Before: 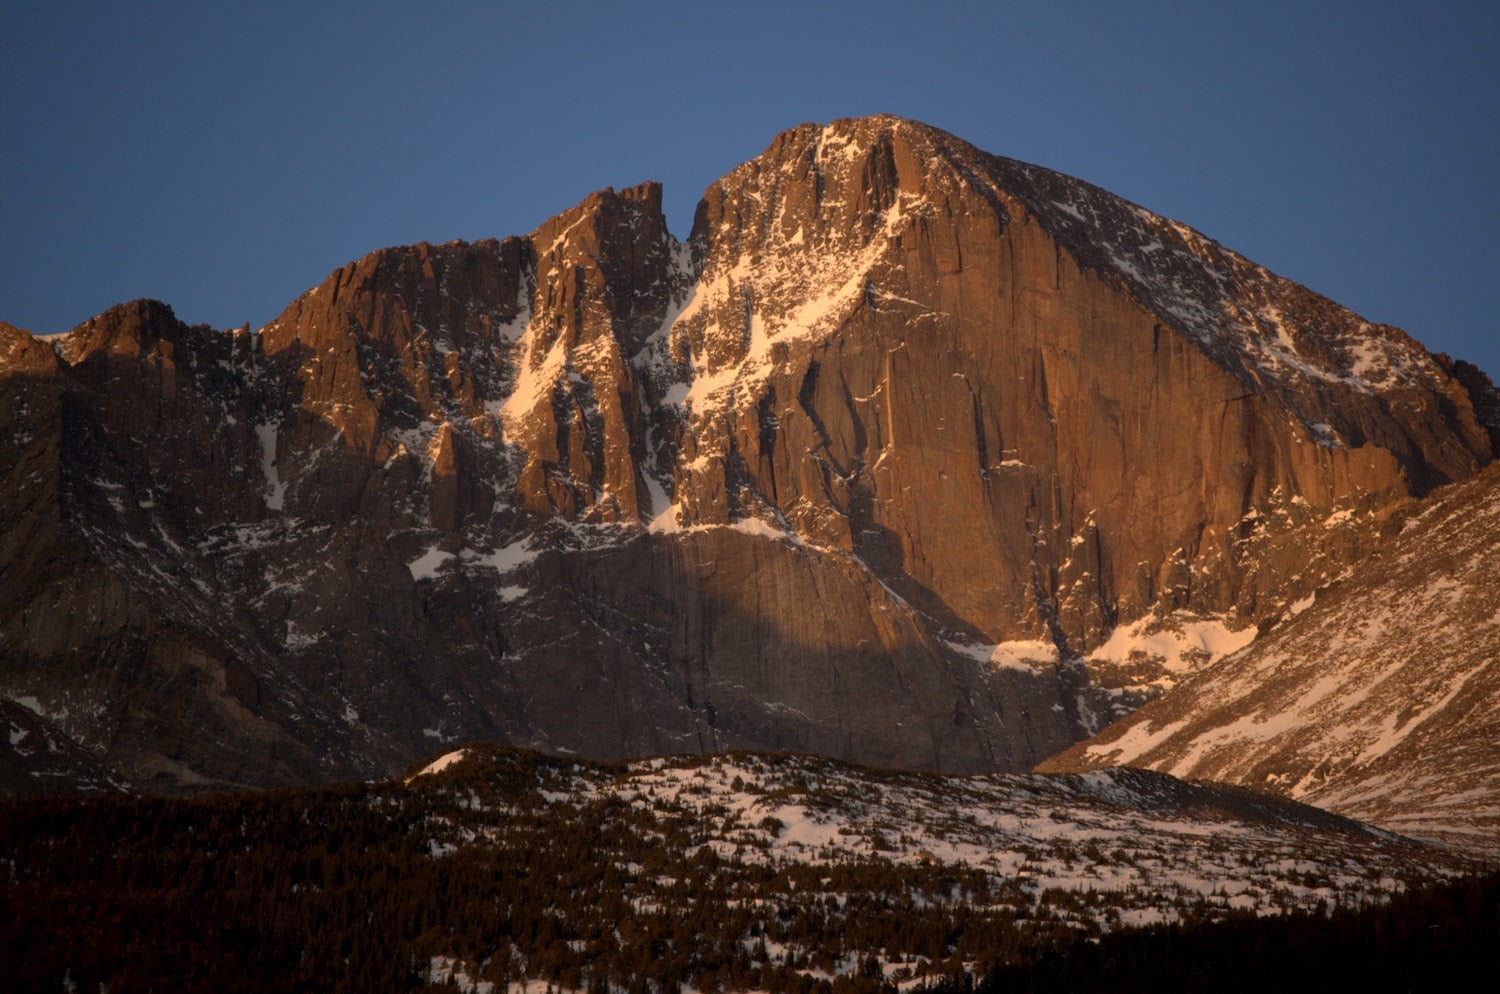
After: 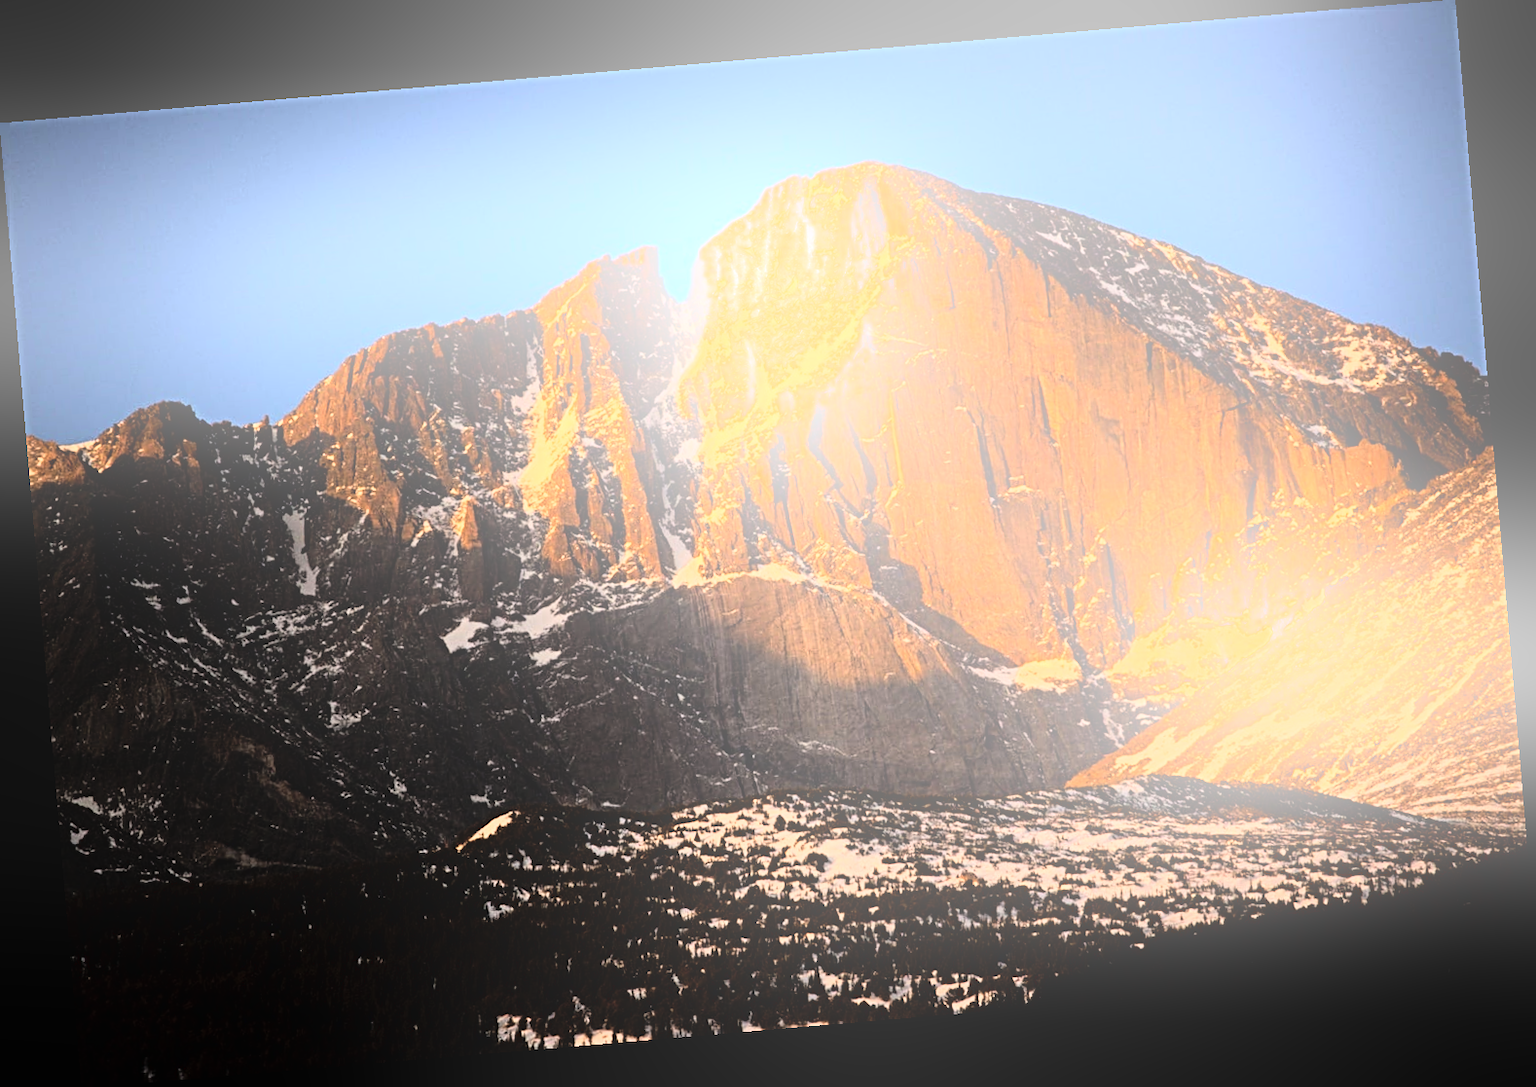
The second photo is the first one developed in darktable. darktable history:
rotate and perspective: rotation -4.86°, automatic cropping off
bloom: size 25%, threshold 5%, strength 90%
local contrast: mode bilateral grid, contrast 20, coarseness 100, detail 150%, midtone range 0.2
sharpen: radius 4
rgb curve: curves: ch0 [(0, 0) (0.21, 0.15) (0.24, 0.21) (0.5, 0.75) (0.75, 0.96) (0.89, 0.99) (1, 1)]; ch1 [(0, 0.02) (0.21, 0.13) (0.25, 0.2) (0.5, 0.67) (0.75, 0.9) (0.89, 0.97) (1, 1)]; ch2 [(0, 0.02) (0.21, 0.13) (0.25, 0.2) (0.5, 0.67) (0.75, 0.9) (0.89, 0.97) (1, 1)], compensate middle gray true
